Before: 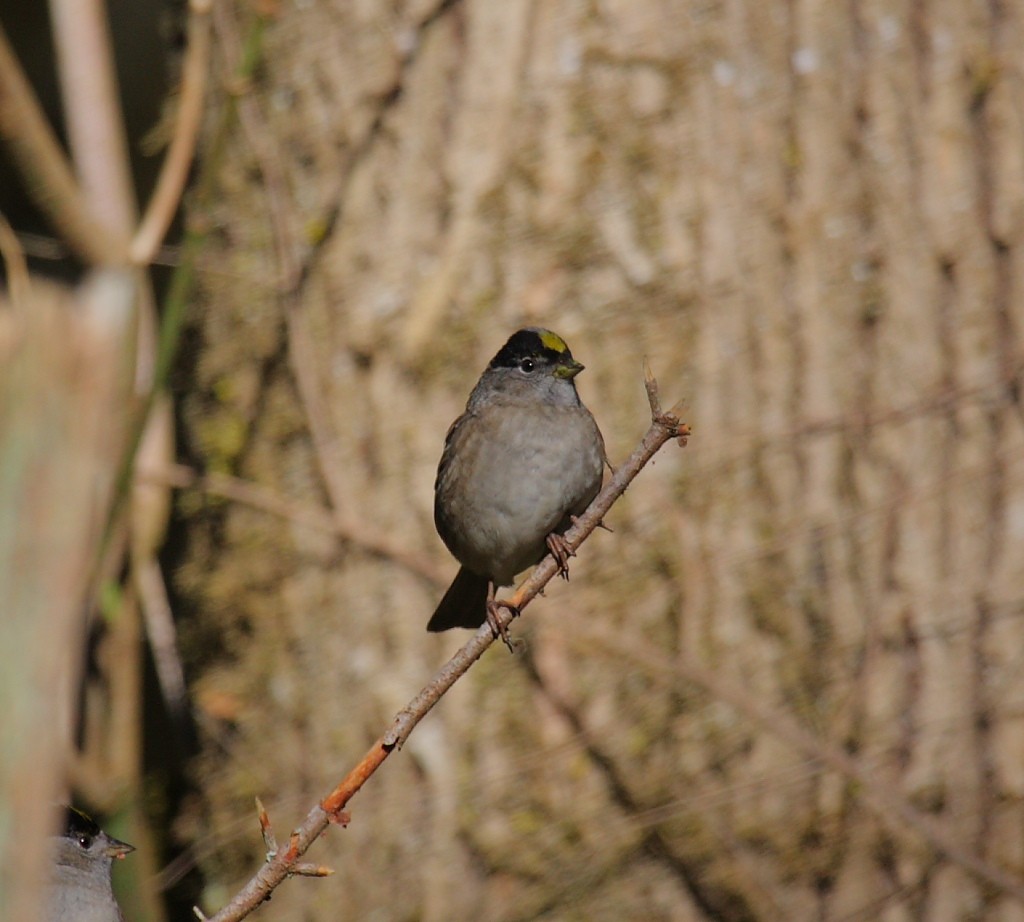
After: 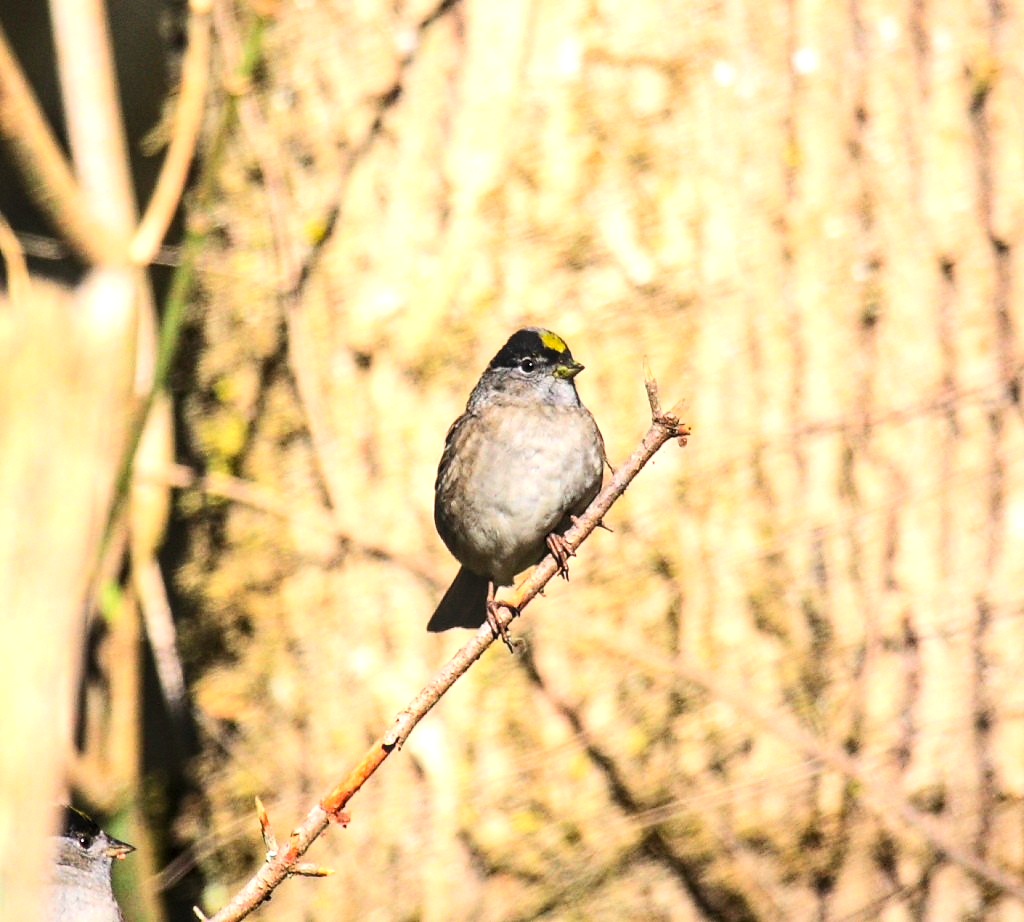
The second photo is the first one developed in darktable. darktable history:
local contrast: detail 130%
exposure: exposure 1 EV, compensate highlight preservation false
tone equalizer: -8 EV -0.75 EV, -7 EV -0.7 EV, -6 EV -0.6 EV, -5 EV -0.4 EV, -3 EV 0.4 EV, -2 EV 0.6 EV, -1 EV 0.7 EV, +0 EV 0.75 EV, edges refinement/feathering 500, mask exposure compensation -1.57 EV, preserve details no
contrast brightness saturation: contrast 0.2, brightness 0.16, saturation 0.22
